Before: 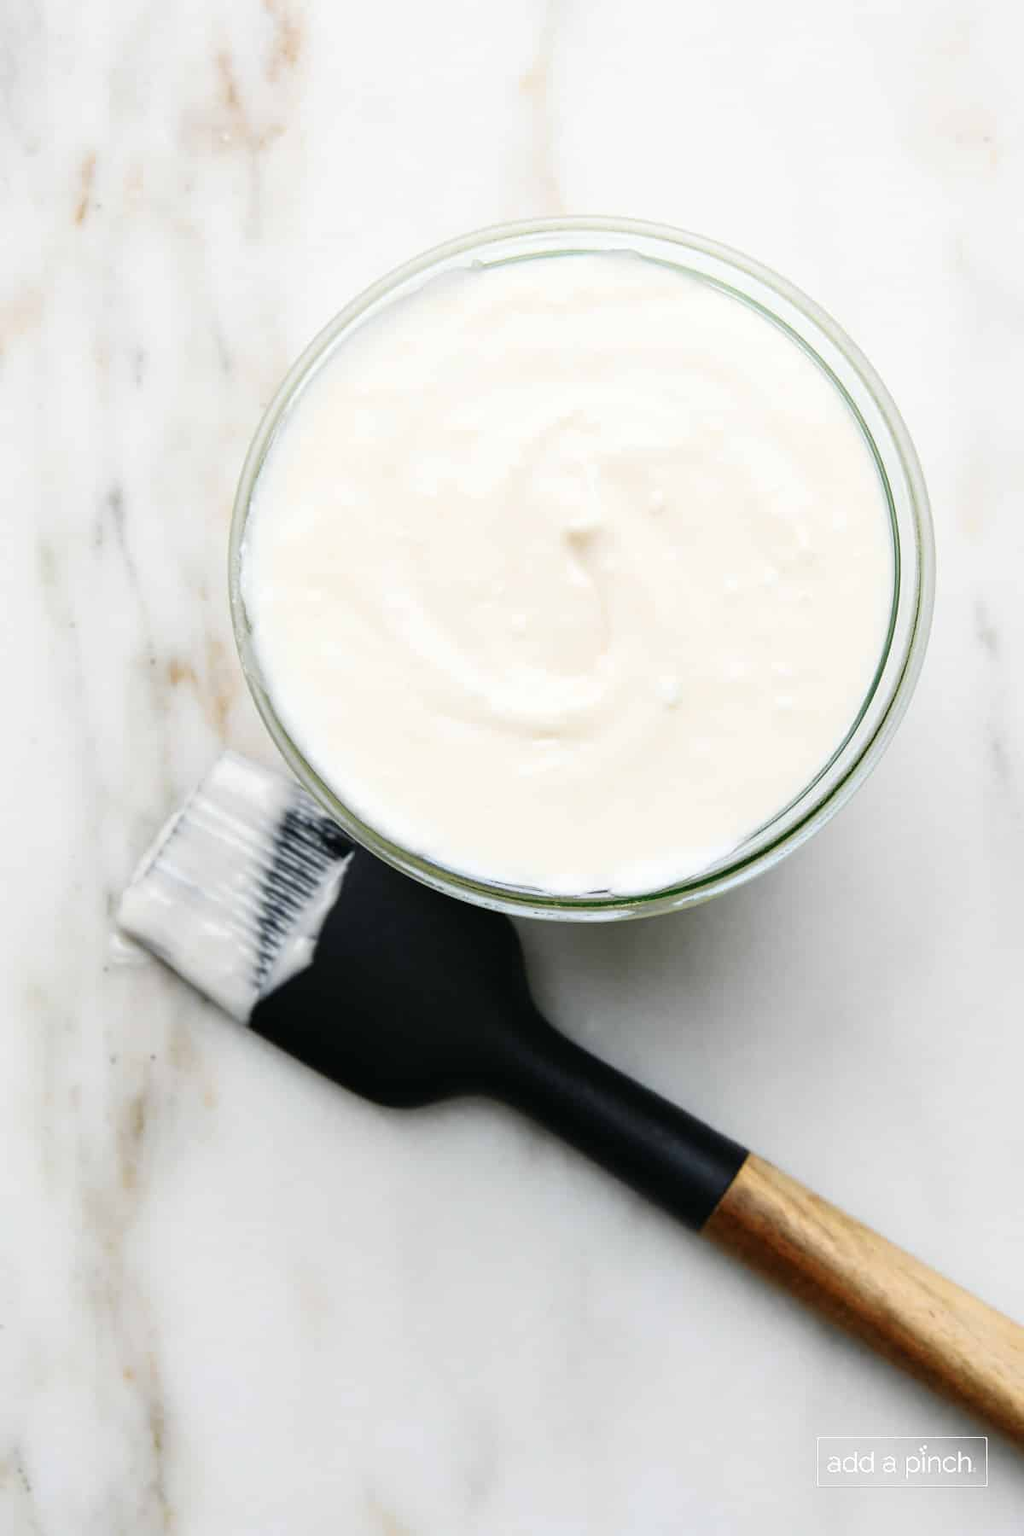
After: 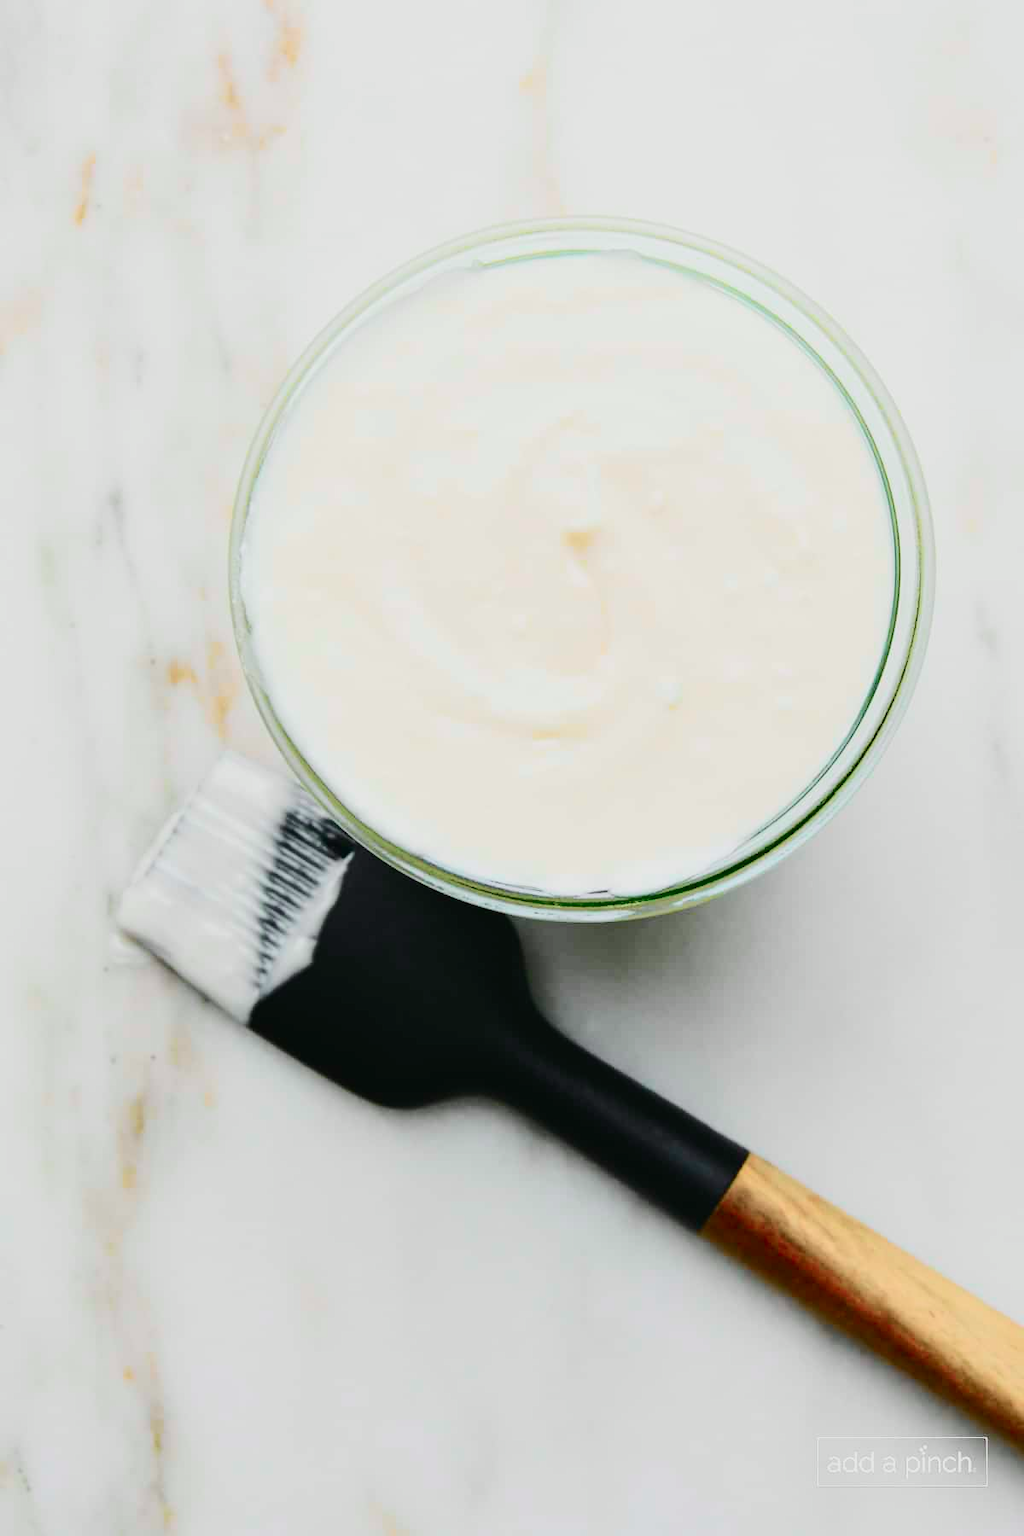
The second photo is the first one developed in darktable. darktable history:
tone curve: curves: ch0 [(0, 0.018) (0.036, 0.038) (0.15, 0.131) (0.27, 0.247) (0.503, 0.556) (0.763, 0.785) (1, 0.919)]; ch1 [(0, 0) (0.203, 0.158) (0.333, 0.283) (0.451, 0.417) (0.502, 0.5) (0.519, 0.522) (0.562, 0.588) (0.603, 0.664) (0.722, 0.813) (1, 1)]; ch2 [(0, 0) (0.29, 0.295) (0.404, 0.436) (0.497, 0.499) (0.521, 0.523) (0.561, 0.605) (0.639, 0.664) (0.712, 0.764) (1, 1)], color space Lab, independent channels, preserve colors none
